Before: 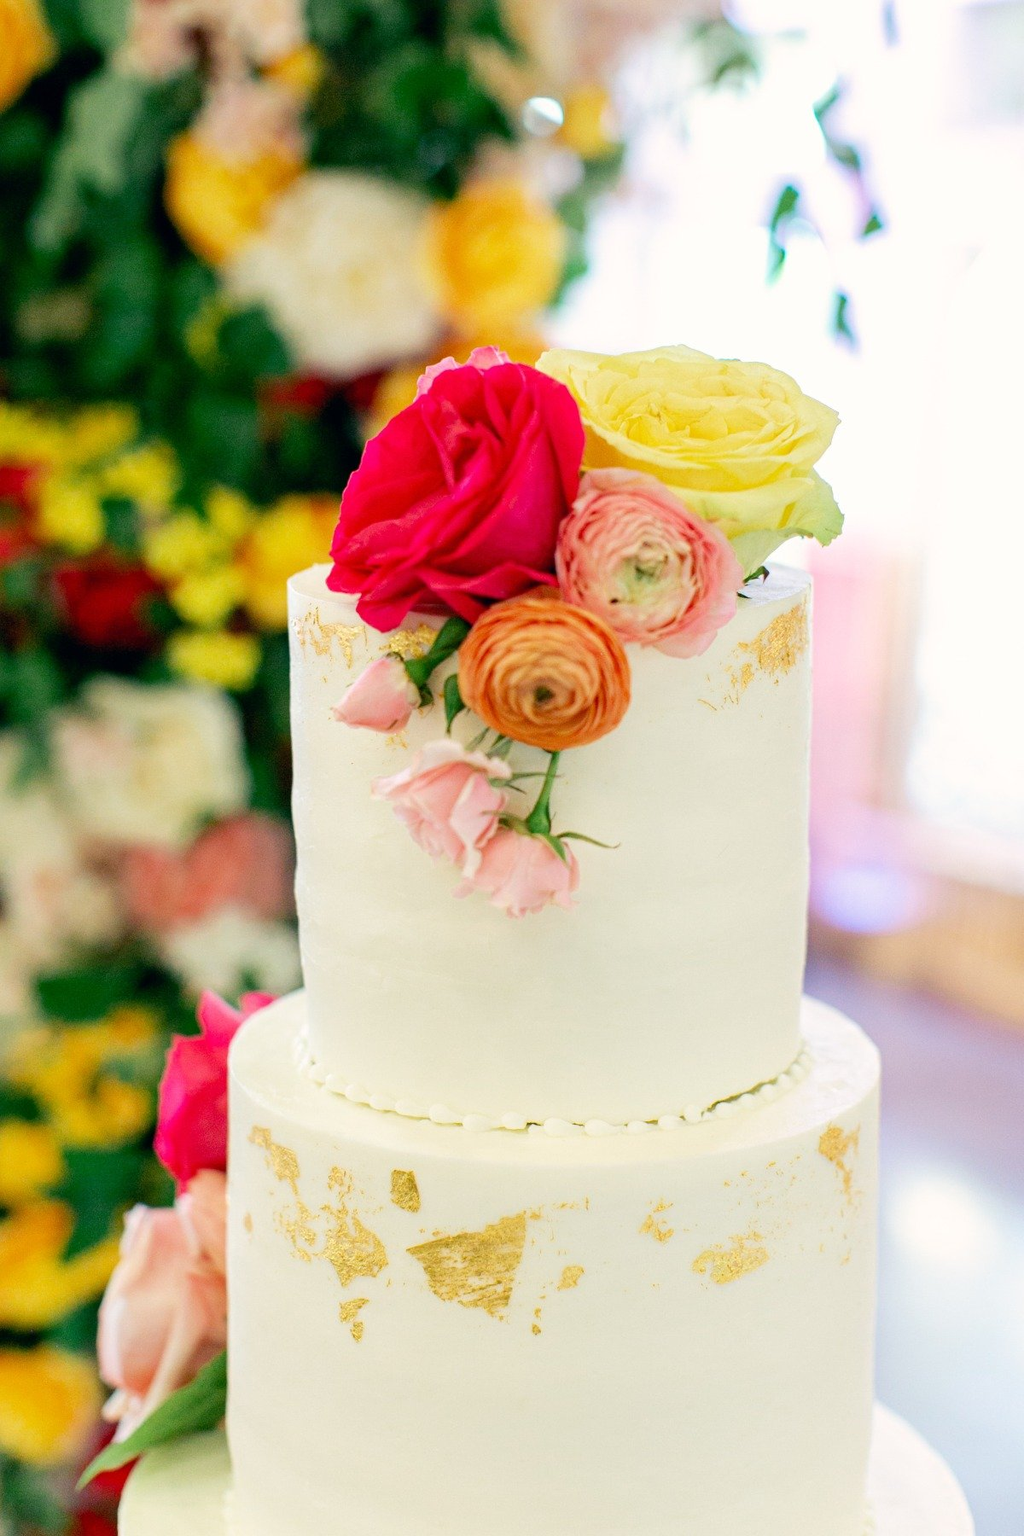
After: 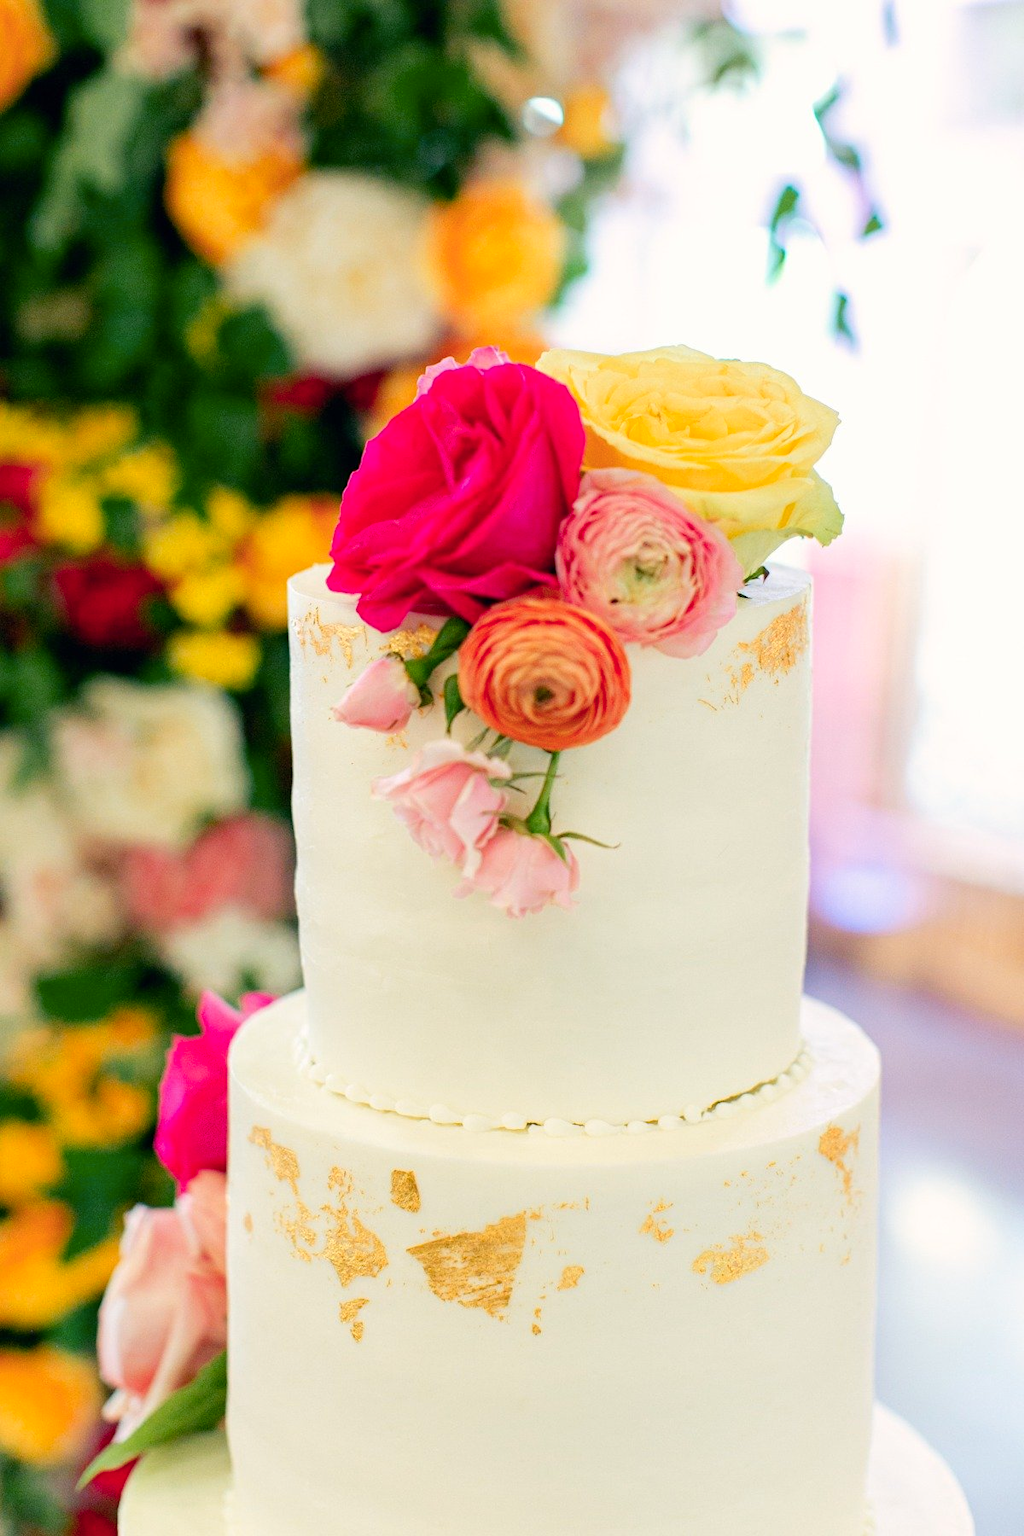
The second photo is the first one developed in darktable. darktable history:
color zones: curves: ch1 [(0.239, 0.552) (0.75, 0.5)]; ch2 [(0.25, 0.462) (0.749, 0.457)]
